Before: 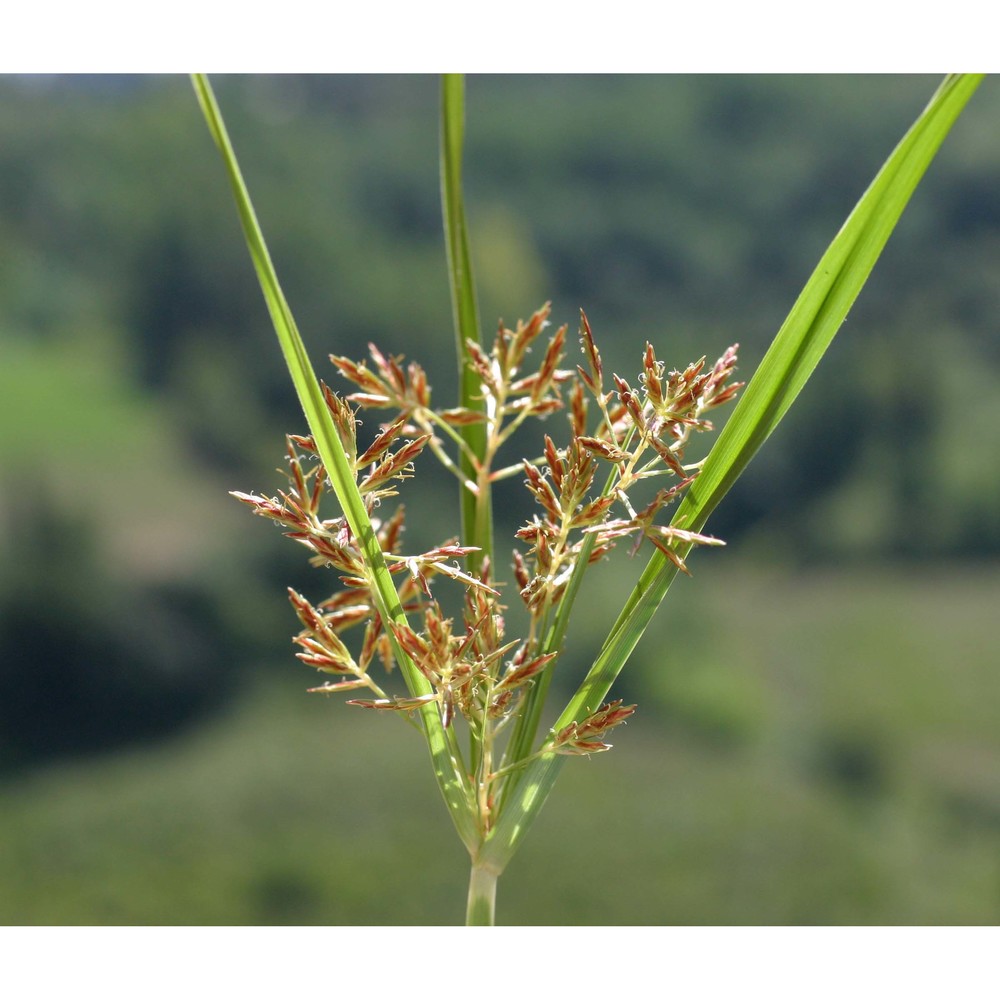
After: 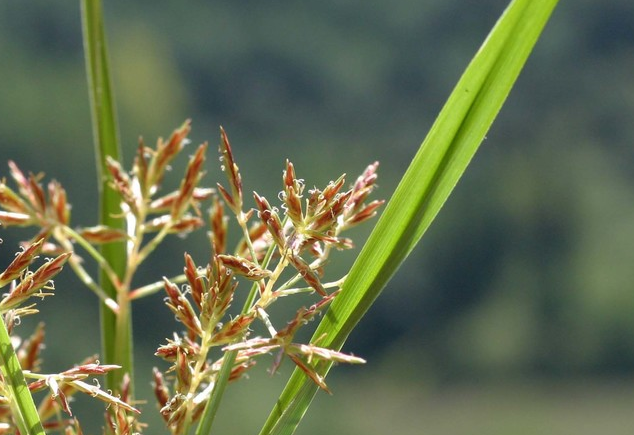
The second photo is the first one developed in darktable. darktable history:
crop: left 36.072%, top 18.273%, right 0.527%, bottom 38.141%
